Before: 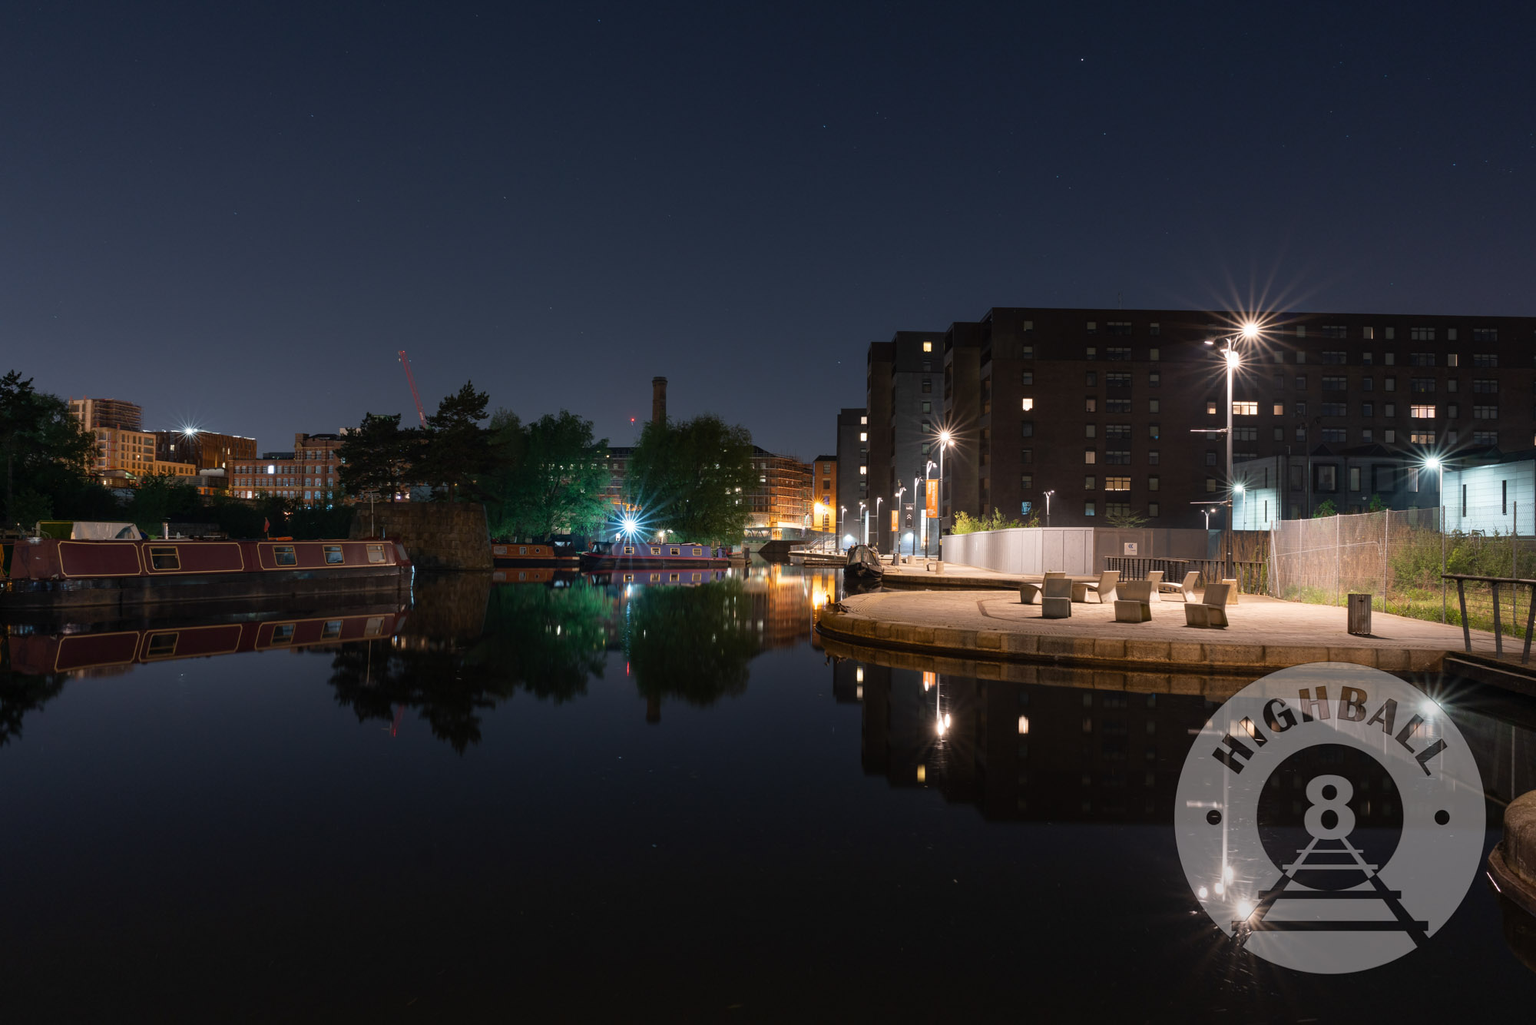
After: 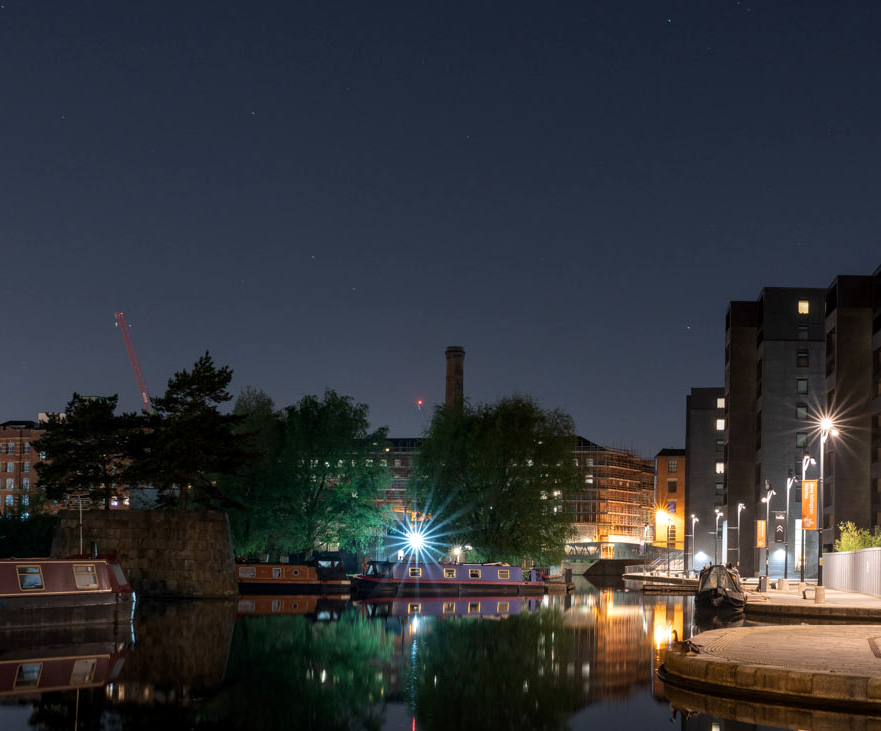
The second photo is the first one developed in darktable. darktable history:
crop: left 20.248%, top 10.86%, right 35.675%, bottom 34.321%
local contrast: on, module defaults
